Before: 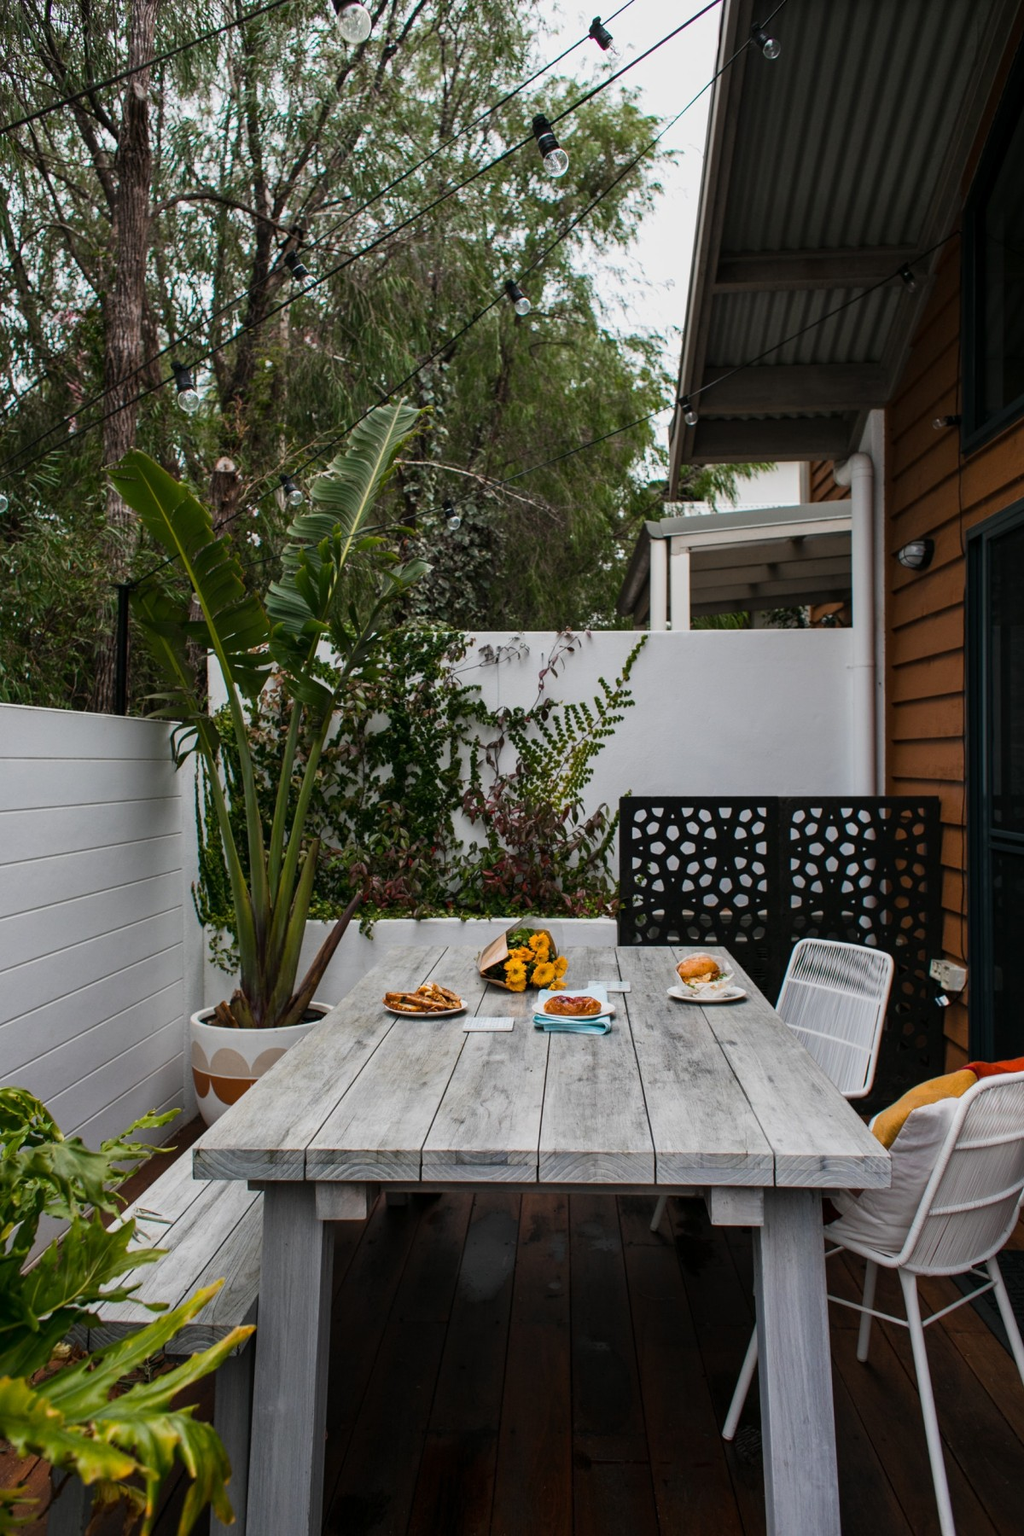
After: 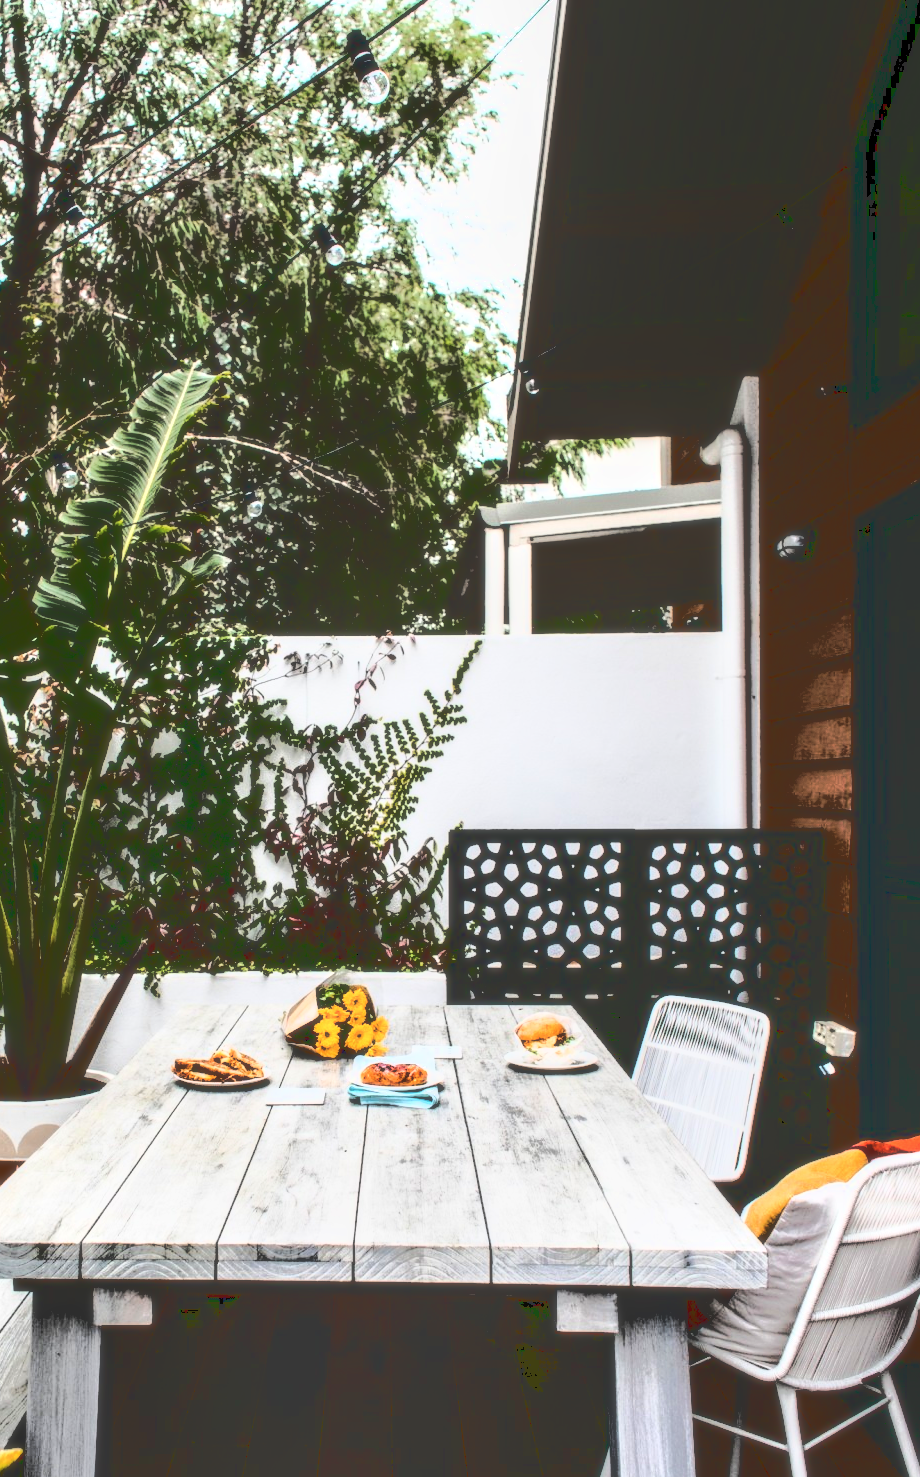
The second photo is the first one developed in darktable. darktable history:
base curve: curves: ch0 [(0.065, 0.026) (0.236, 0.358) (0.53, 0.546) (0.777, 0.841) (0.924, 0.992)], preserve colors average RGB
soften: size 10%, saturation 50%, brightness 0.2 EV, mix 10%
tone curve: curves: ch0 [(0, 0) (0.003, 0.003) (0.011, 0.011) (0.025, 0.024) (0.044, 0.043) (0.069, 0.068) (0.1, 0.097) (0.136, 0.132) (0.177, 0.173) (0.224, 0.219) (0.277, 0.27) (0.335, 0.327) (0.399, 0.389) (0.468, 0.457) (0.543, 0.549) (0.623, 0.628) (0.709, 0.713) (0.801, 0.803) (0.898, 0.899) (1, 1)], preserve colors none
crop: left 23.095%, top 5.827%, bottom 11.854%
rgb curve: curves: ch0 [(0, 0) (0.21, 0.15) (0.24, 0.21) (0.5, 0.75) (0.75, 0.96) (0.89, 0.99) (1, 1)]; ch1 [(0, 0.02) (0.21, 0.13) (0.25, 0.2) (0.5, 0.67) (0.75, 0.9) (0.89, 0.97) (1, 1)]; ch2 [(0, 0.02) (0.21, 0.13) (0.25, 0.2) (0.5, 0.67) (0.75, 0.9) (0.89, 0.97) (1, 1)], compensate middle gray true
local contrast: detail 130%
